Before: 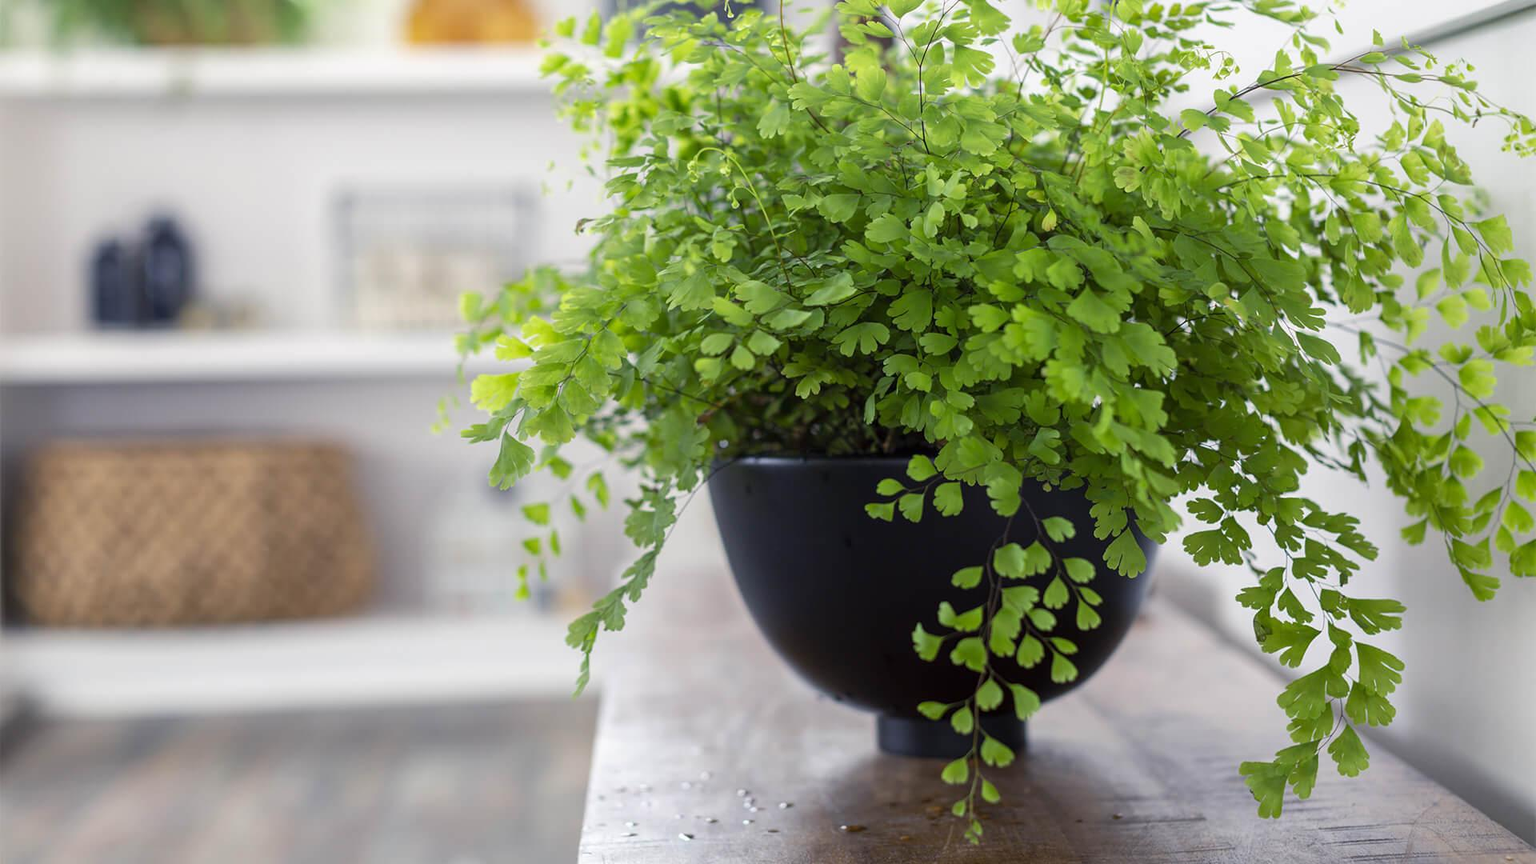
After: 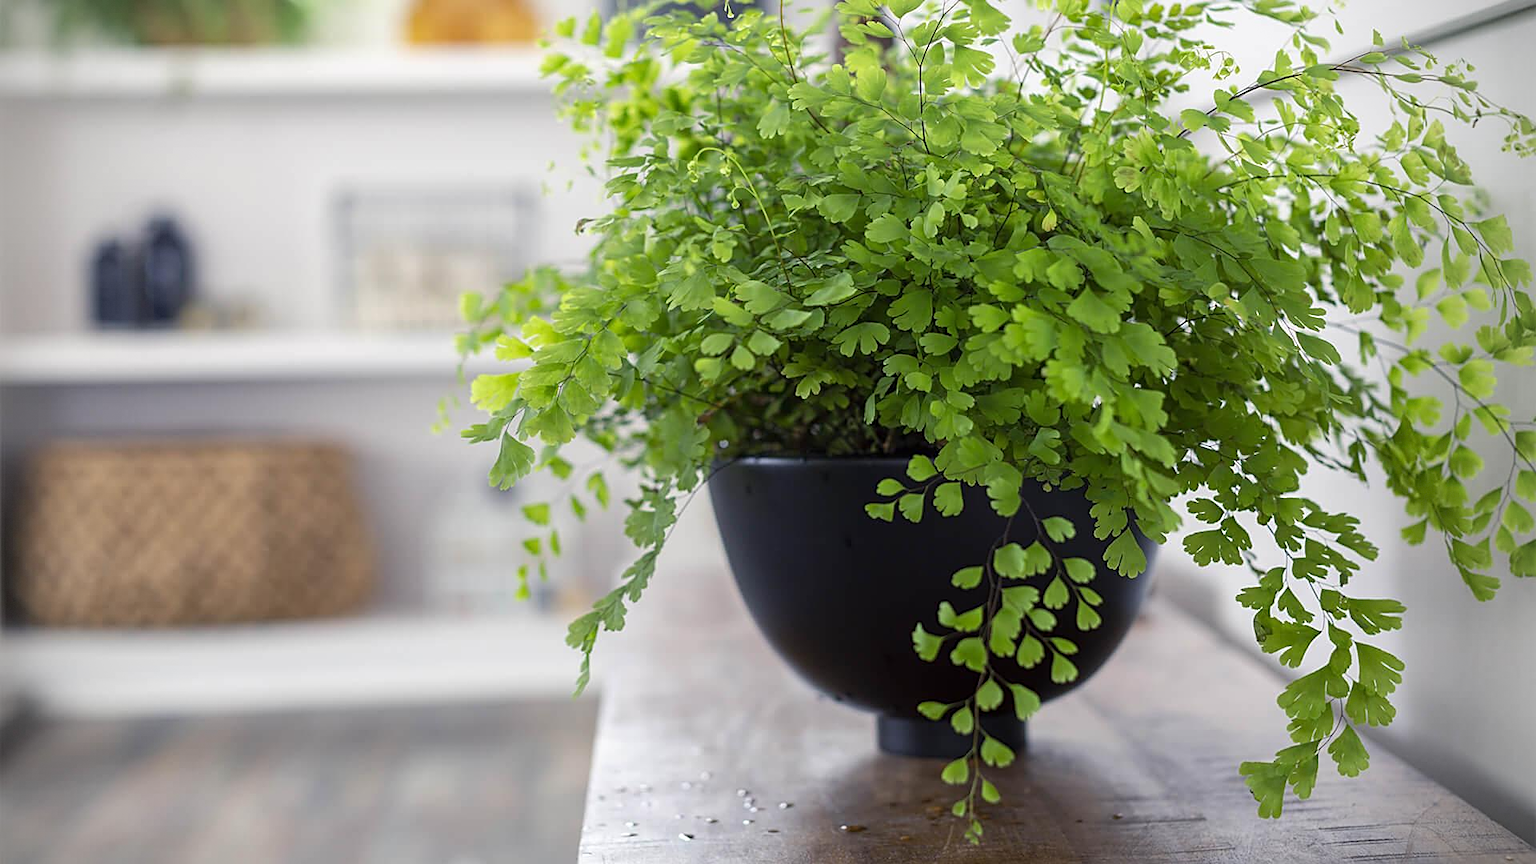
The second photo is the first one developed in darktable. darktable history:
sharpen: on, module defaults
vignetting: dithering 8-bit output, unbound false
